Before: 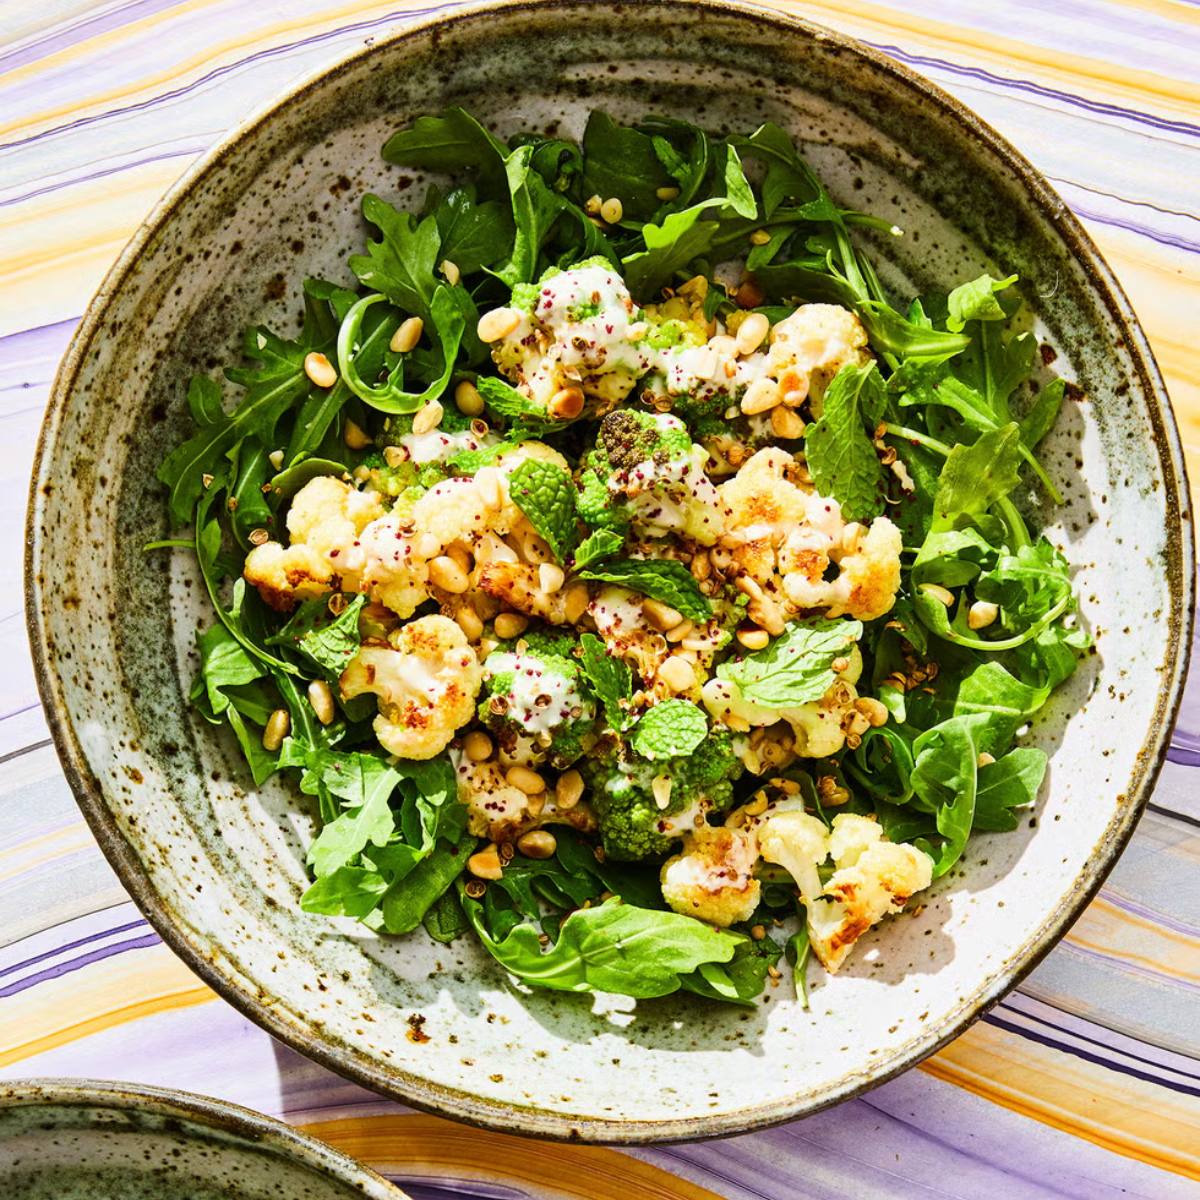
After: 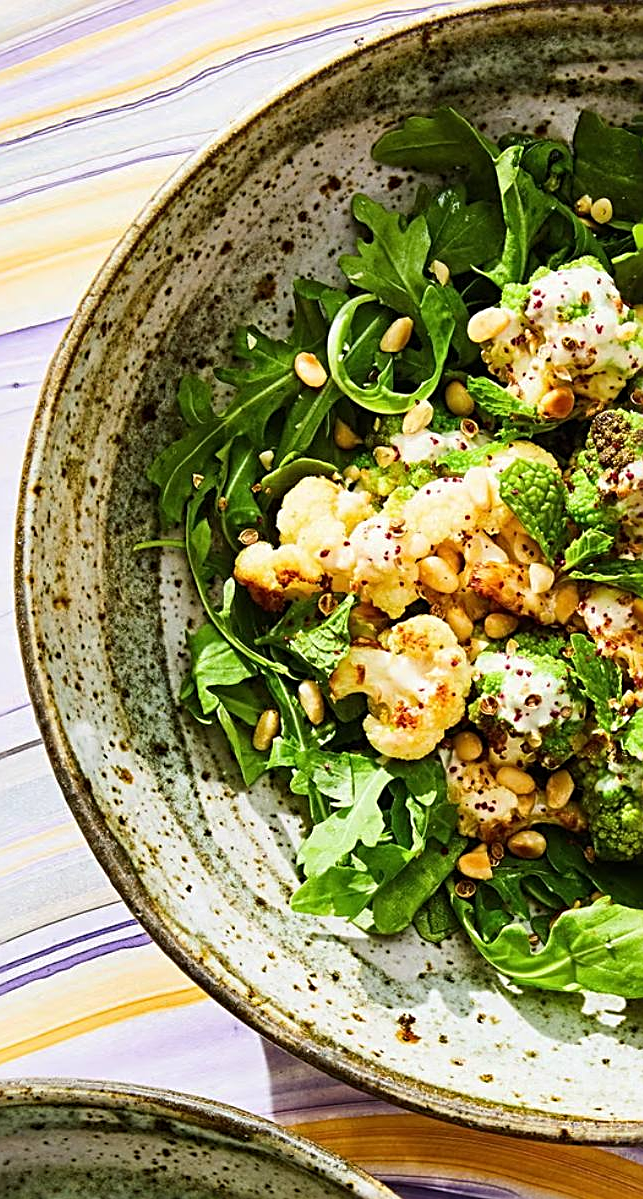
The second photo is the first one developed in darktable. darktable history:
sharpen: radius 2.536, amount 0.617
crop: left 0.874%, right 45.528%, bottom 0.081%
